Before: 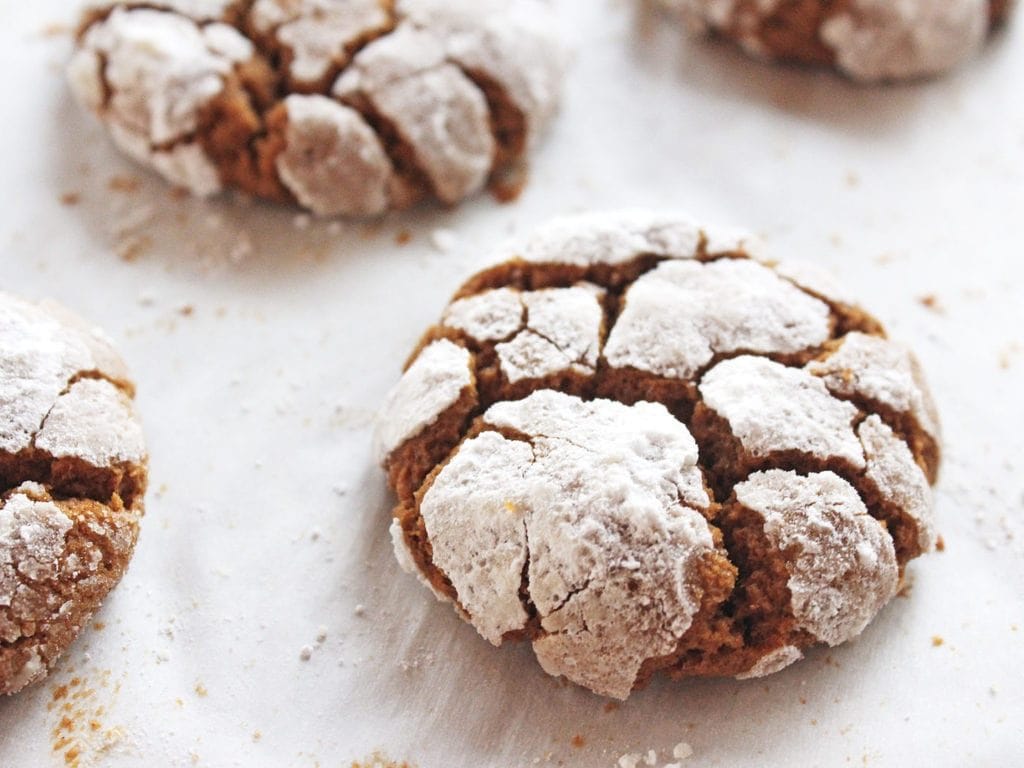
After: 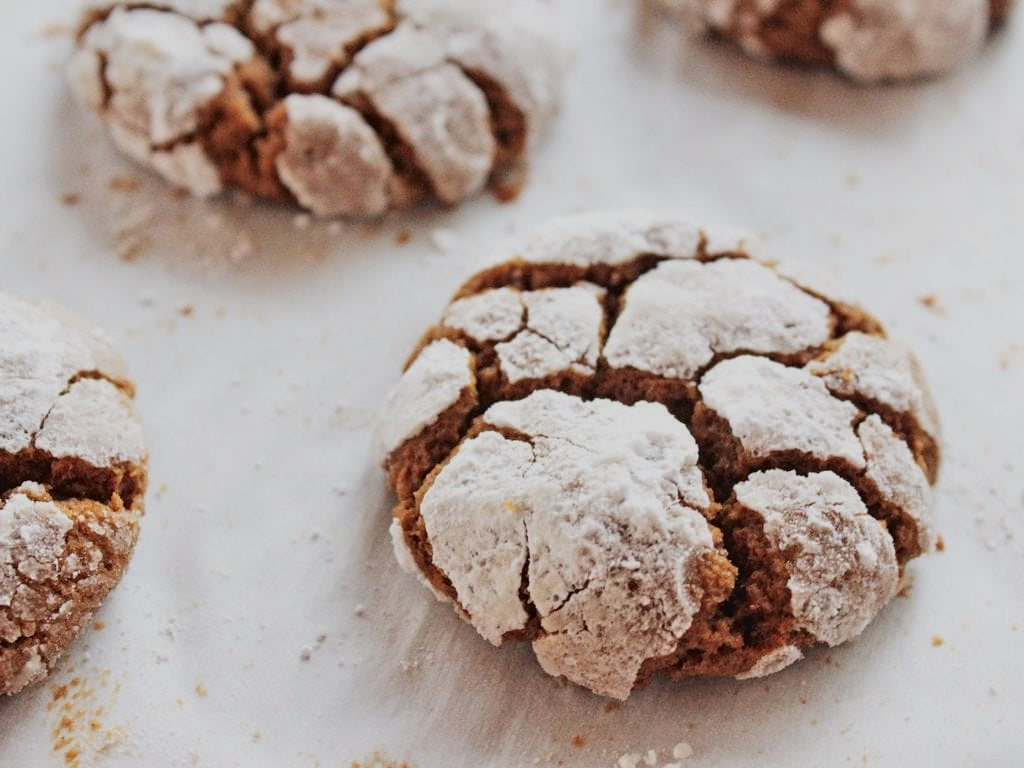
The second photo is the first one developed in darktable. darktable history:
contrast brightness saturation: contrast 0.076, saturation 0.019
tone curve: curves: ch0 [(0, 0) (0.003, 0.016) (0.011, 0.015) (0.025, 0.017) (0.044, 0.026) (0.069, 0.034) (0.1, 0.043) (0.136, 0.068) (0.177, 0.119) (0.224, 0.175) (0.277, 0.251) (0.335, 0.328) (0.399, 0.415) (0.468, 0.499) (0.543, 0.58) (0.623, 0.659) (0.709, 0.731) (0.801, 0.807) (0.898, 0.895) (1, 1)], color space Lab, independent channels, preserve colors none
tone equalizer: -8 EV -0.002 EV, -7 EV 0.003 EV, -6 EV -0.017 EV, -5 EV 0.018 EV, -4 EV -0.027 EV, -3 EV 0.024 EV, -2 EV -0.092 EV, -1 EV -0.298 EV, +0 EV -0.603 EV
